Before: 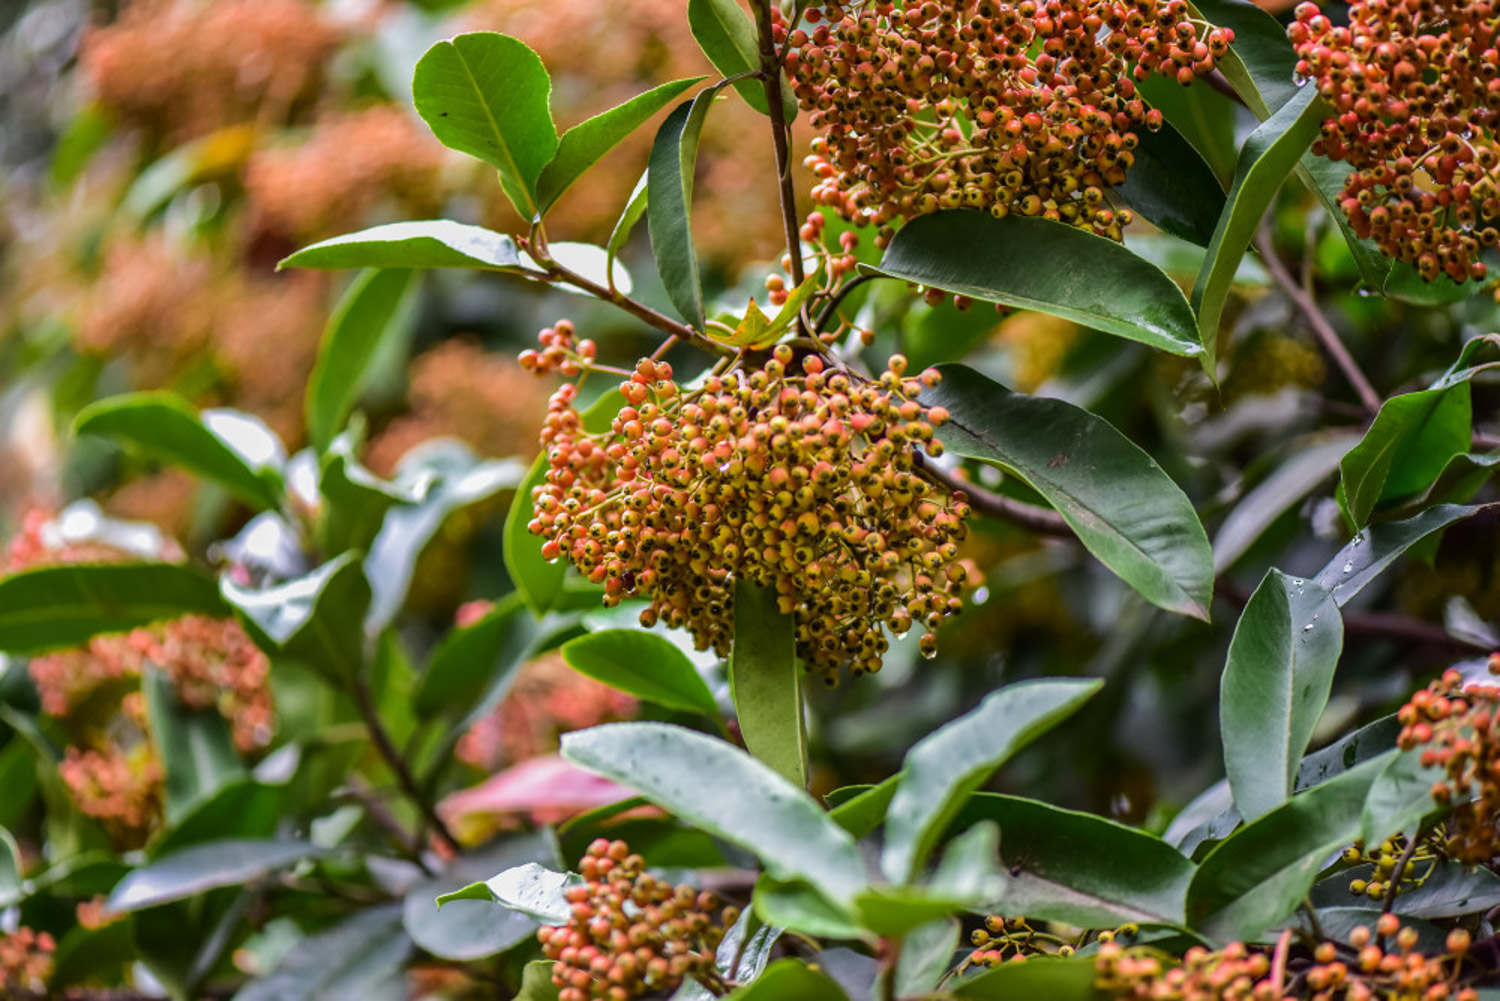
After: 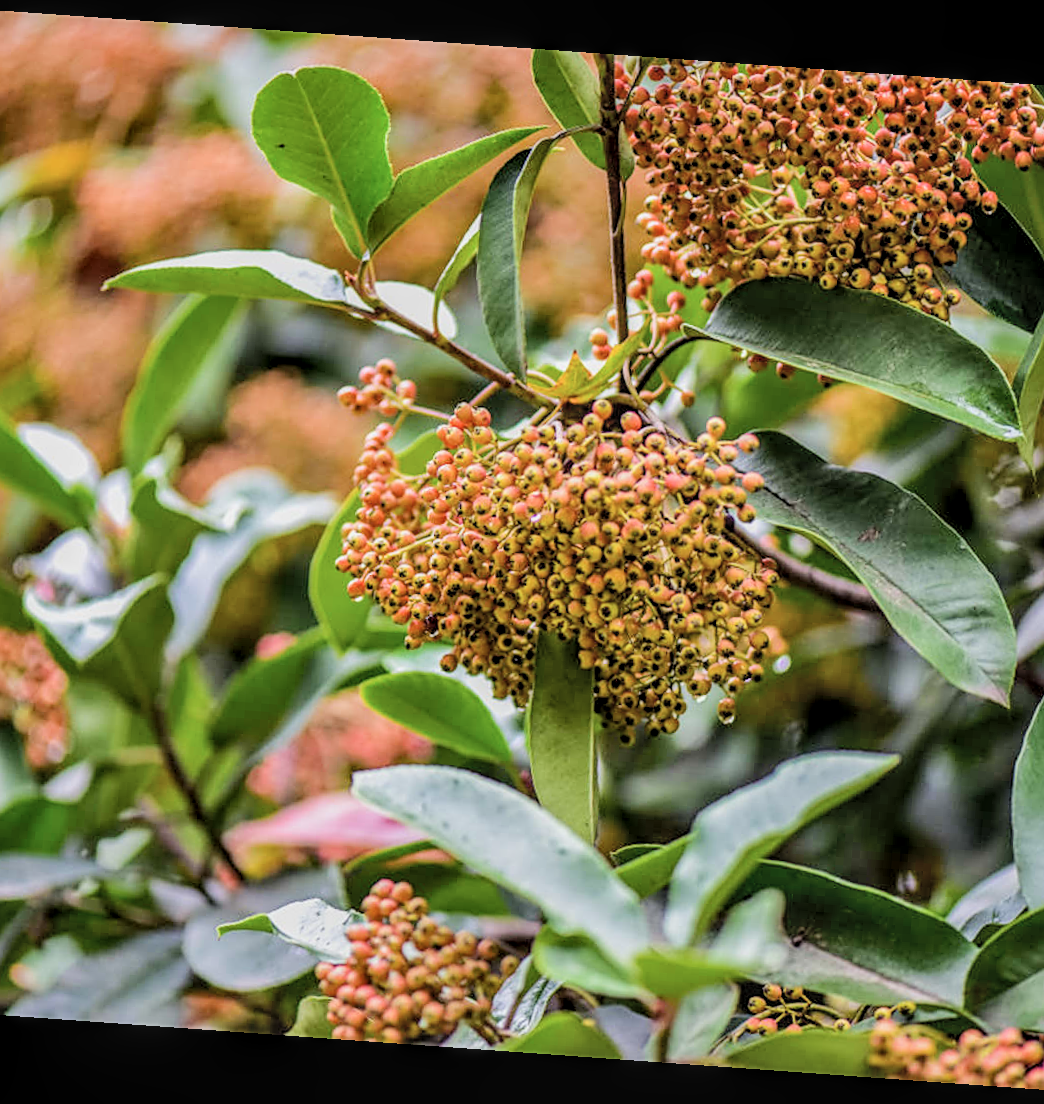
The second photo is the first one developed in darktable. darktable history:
exposure: black level correction 0.001, exposure 0.3 EV, compensate highlight preservation false
crop and rotate: left 14.385%, right 18.948%
sharpen: on, module defaults
filmic rgb: black relative exposure -7.65 EV, white relative exposure 4.56 EV, hardness 3.61
tone equalizer: -8 EV 0.25 EV, -7 EV 0.417 EV, -6 EV 0.417 EV, -5 EV 0.25 EV, -3 EV -0.25 EV, -2 EV -0.417 EV, -1 EV -0.417 EV, +0 EV -0.25 EV, edges refinement/feathering 500, mask exposure compensation -1.57 EV, preserve details guided filter
contrast brightness saturation: contrast 0.14, brightness 0.21
rotate and perspective: rotation 4.1°, automatic cropping off
local contrast: detail 130%
